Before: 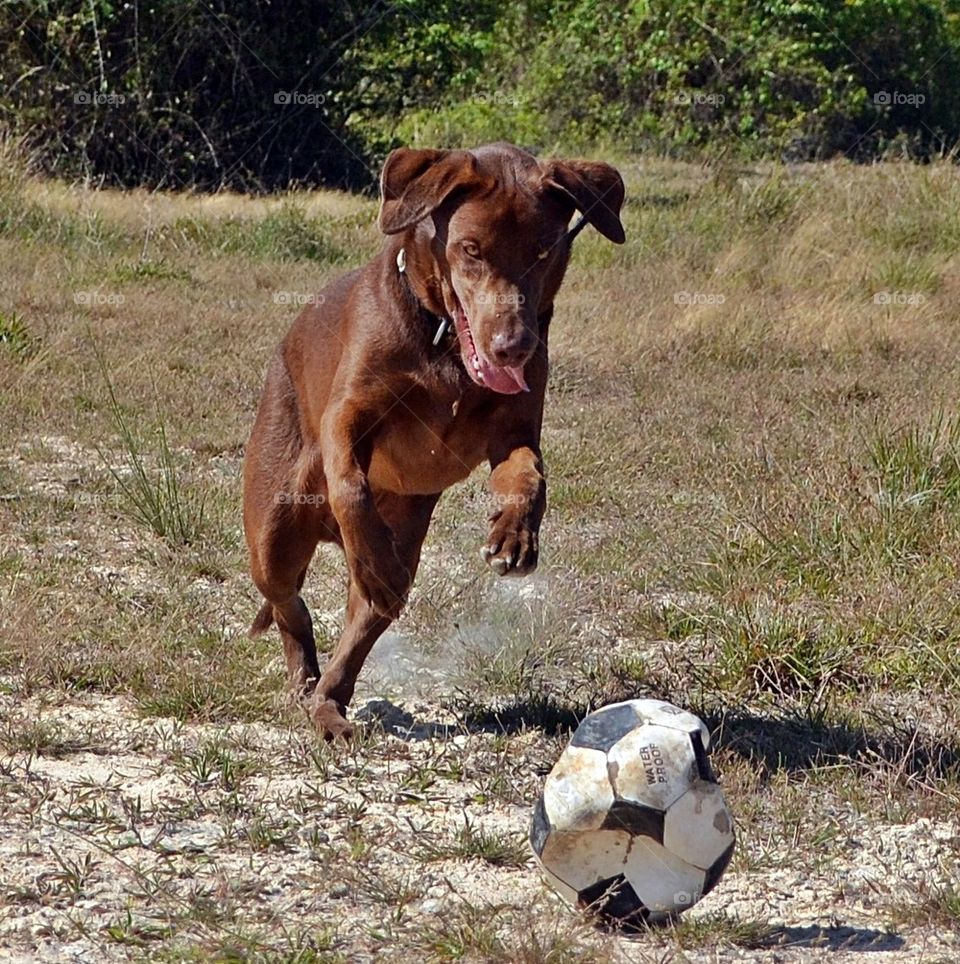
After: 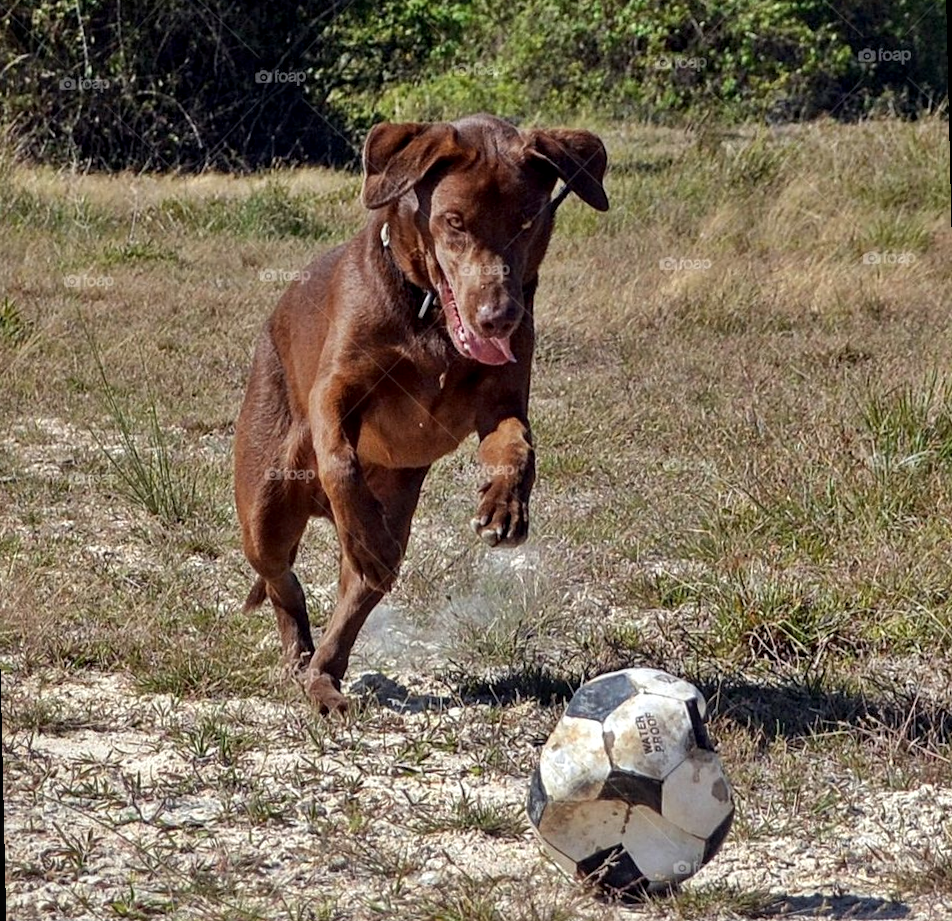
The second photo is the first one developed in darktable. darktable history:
local contrast: on, module defaults
contrast brightness saturation: saturation -0.05
rotate and perspective: rotation -1.32°, lens shift (horizontal) -0.031, crop left 0.015, crop right 0.985, crop top 0.047, crop bottom 0.982
